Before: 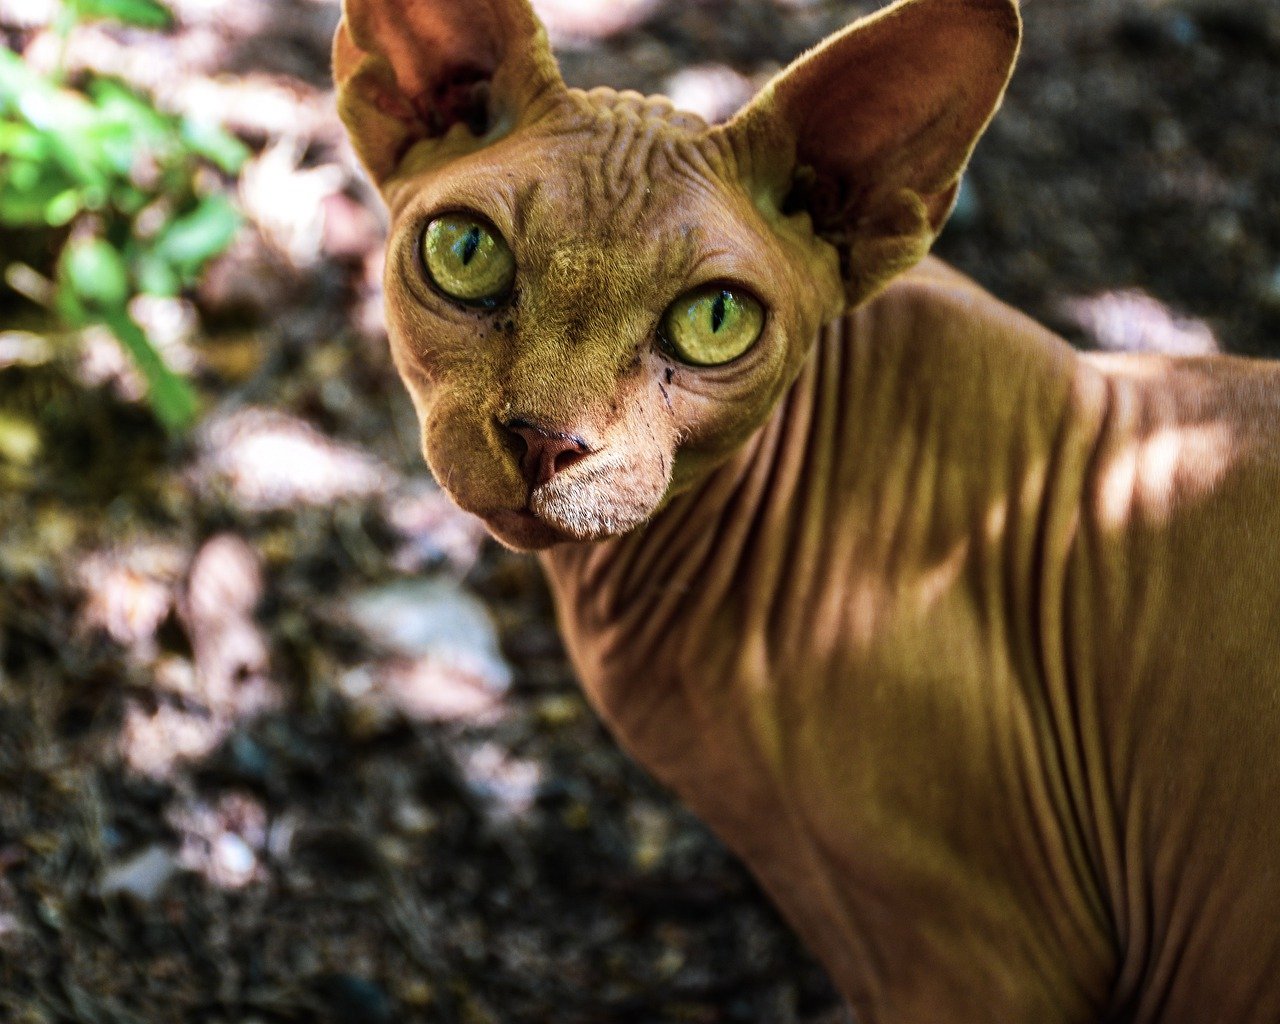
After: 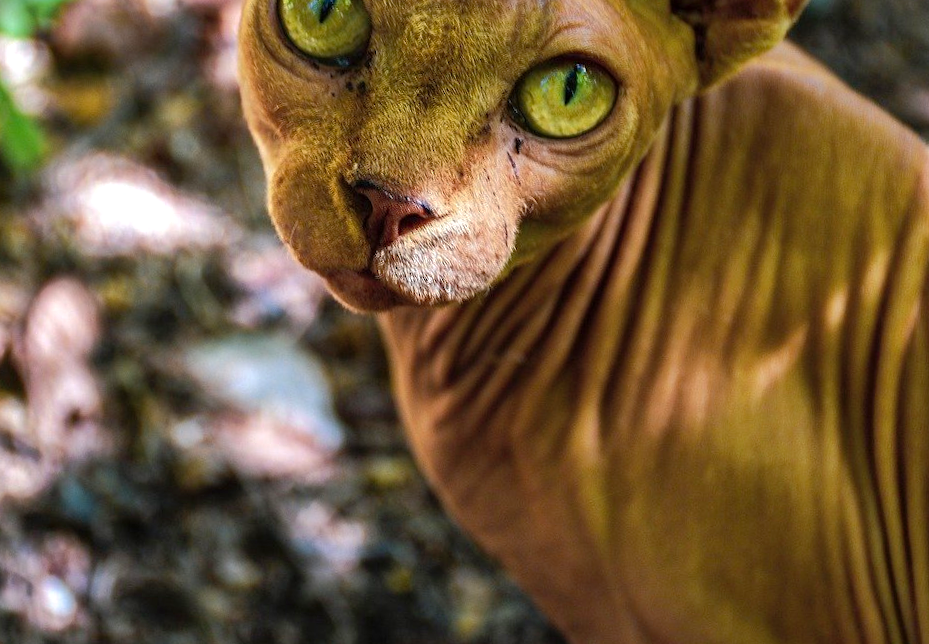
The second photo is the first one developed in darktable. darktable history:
crop and rotate: angle -3.37°, left 9.79%, top 20.73%, right 12.42%, bottom 11.82%
color balance rgb: linear chroma grading › global chroma 3.45%, perceptual saturation grading › global saturation 11.24%, perceptual brilliance grading › global brilliance 3.04%, global vibrance 2.8%
shadows and highlights: on, module defaults
